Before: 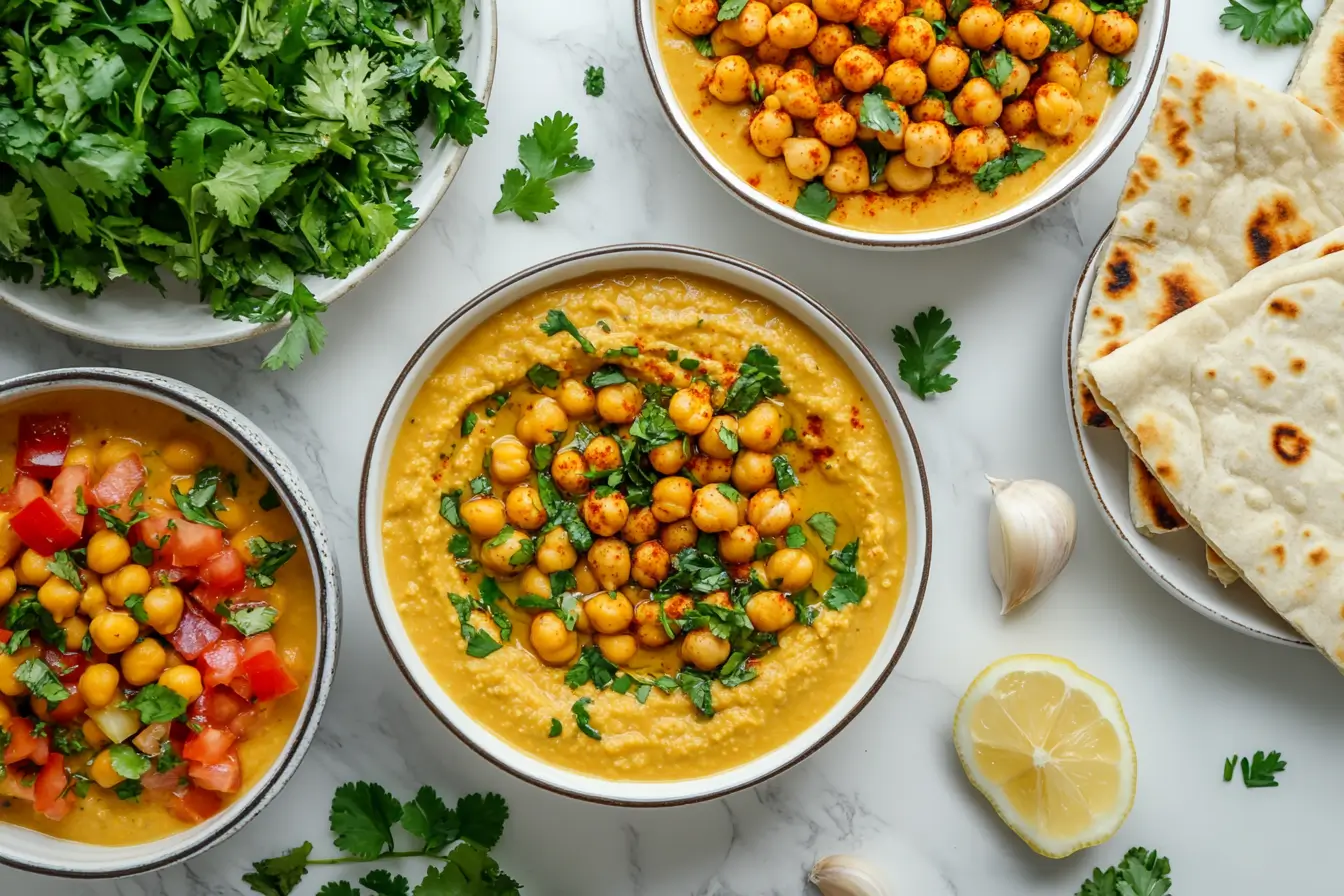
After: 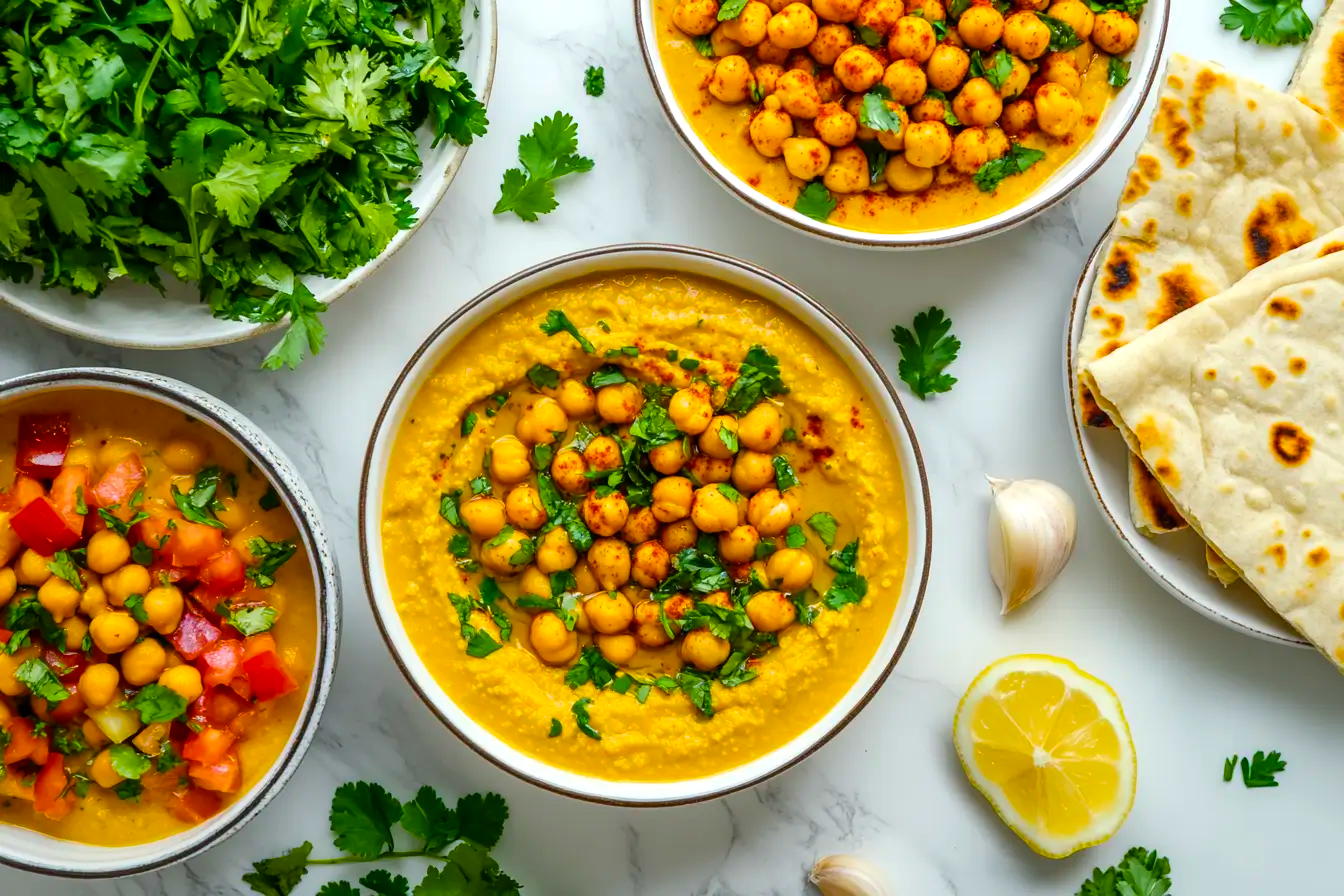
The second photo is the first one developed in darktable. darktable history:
color balance rgb: shadows lift › chroma 0.903%, shadows lift › hue 110.99°, linear chroma grading › global chroma 15.148%, perceptual saturation grading › global saturation 30.961%, global vibrance 20%
exposure: exposure 0.201 EV, compensate exposure bias true, compensate highlight preservation false
